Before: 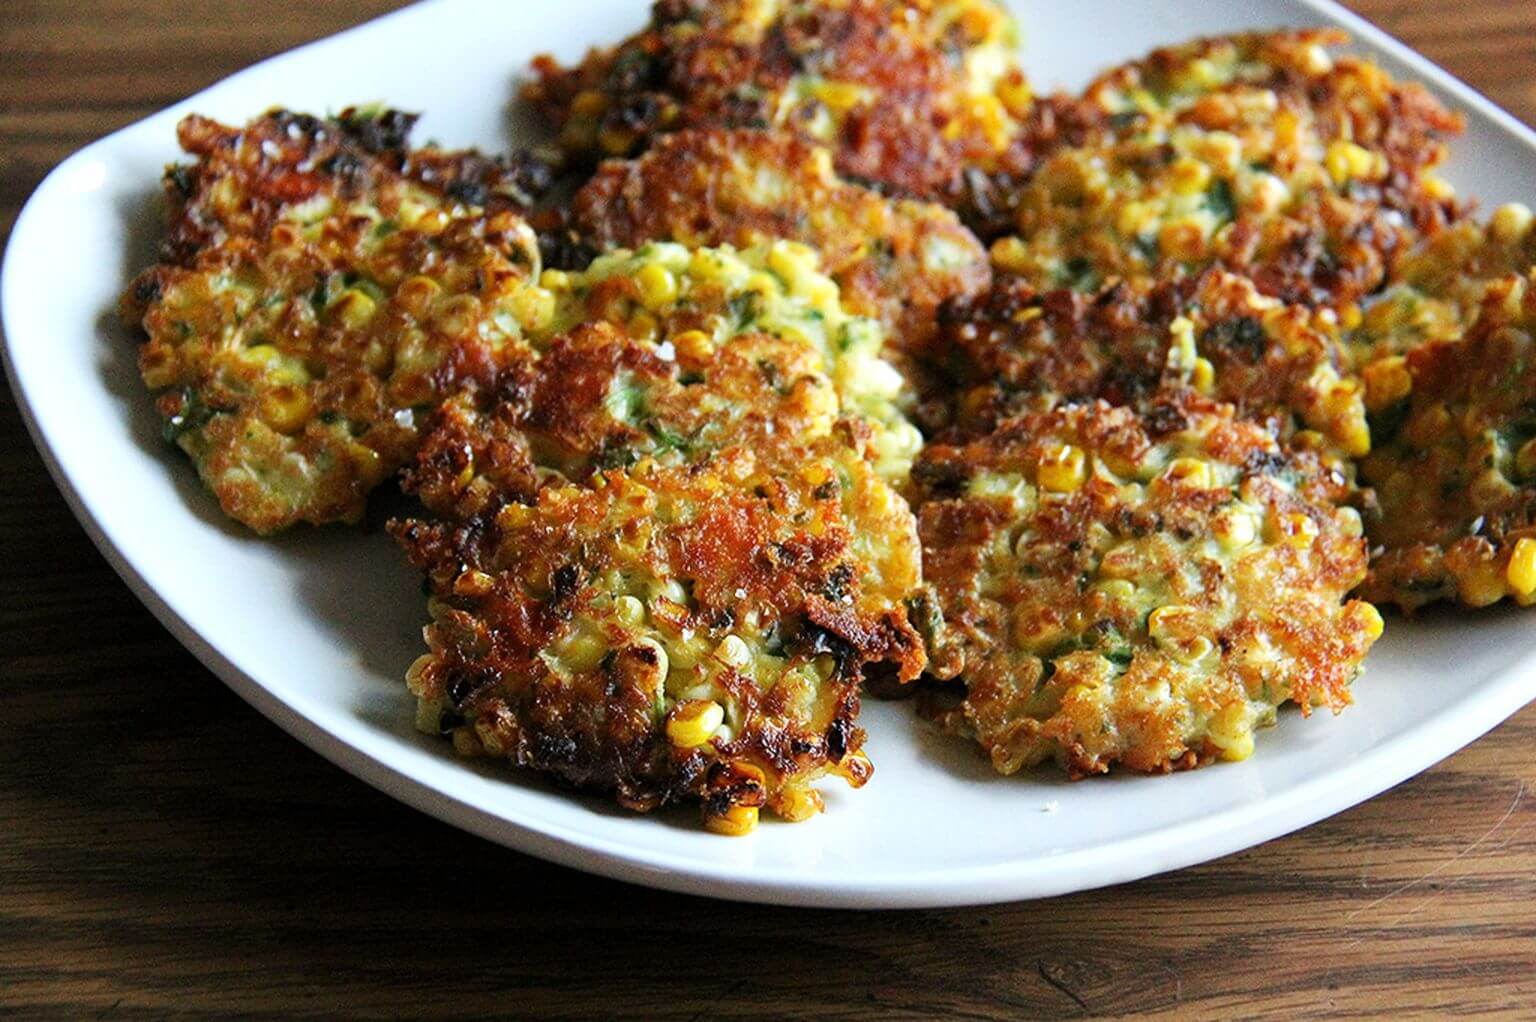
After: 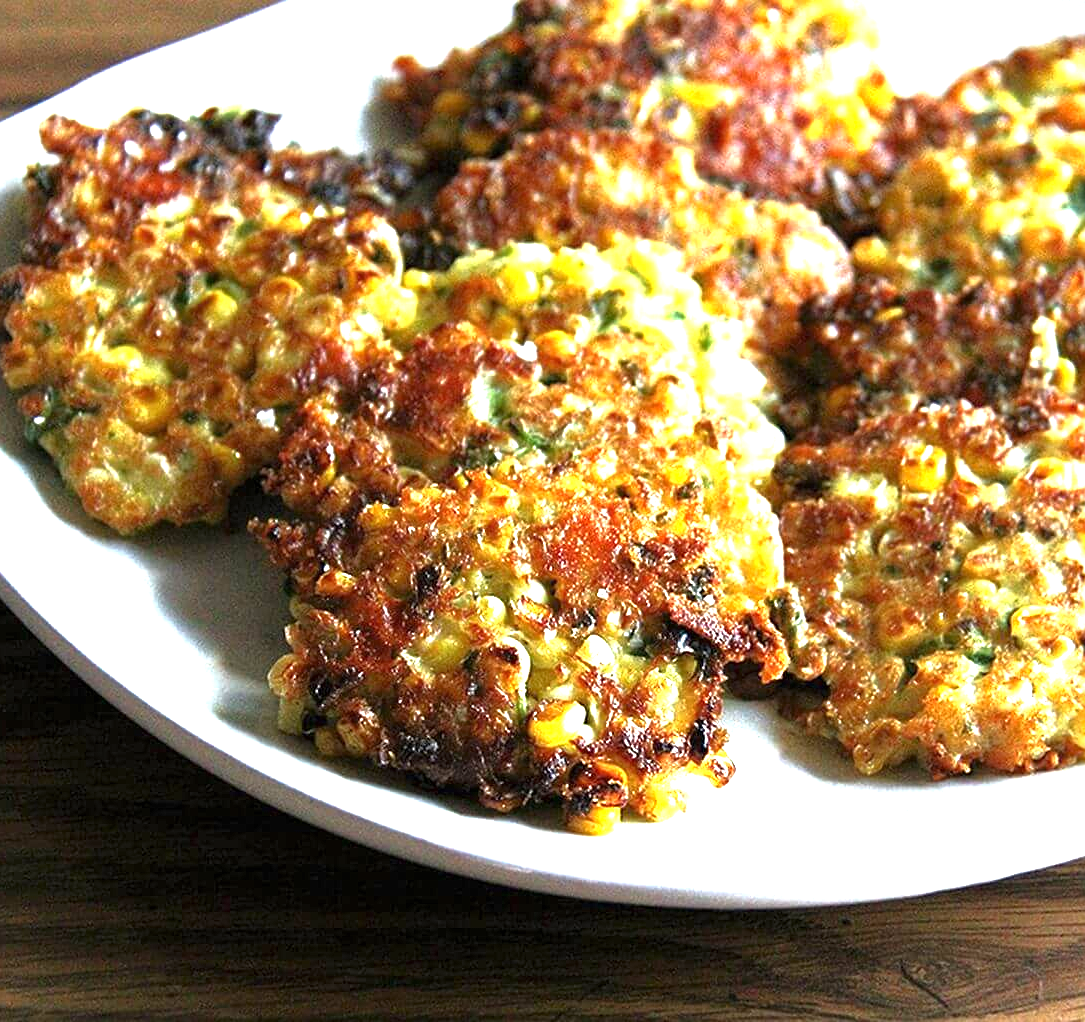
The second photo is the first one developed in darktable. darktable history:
exposure: black level correction 0, exposure 1.195 EV, compensate exposure bias true, compensate highlight preservation false
crop and rotate: left 8.991%, right 20.328%
sharpen: radius 1.309, amount 0.293, threshold 0.003
tone equalizer: -8 EV -0.001 EV, -7 EV 0.003 EV, -6 EV -0.004 EV, -5 EV -0.007 EV, -4 EV -0.053 EV, -3 EV -0.218 EV, -2 EV -0.253 EV, -1 EV 0.106 EV, +0 EV 0.282 EV, edges refinement/feathering 500, mask exposure compensation -1.57 EV, preserve details no
